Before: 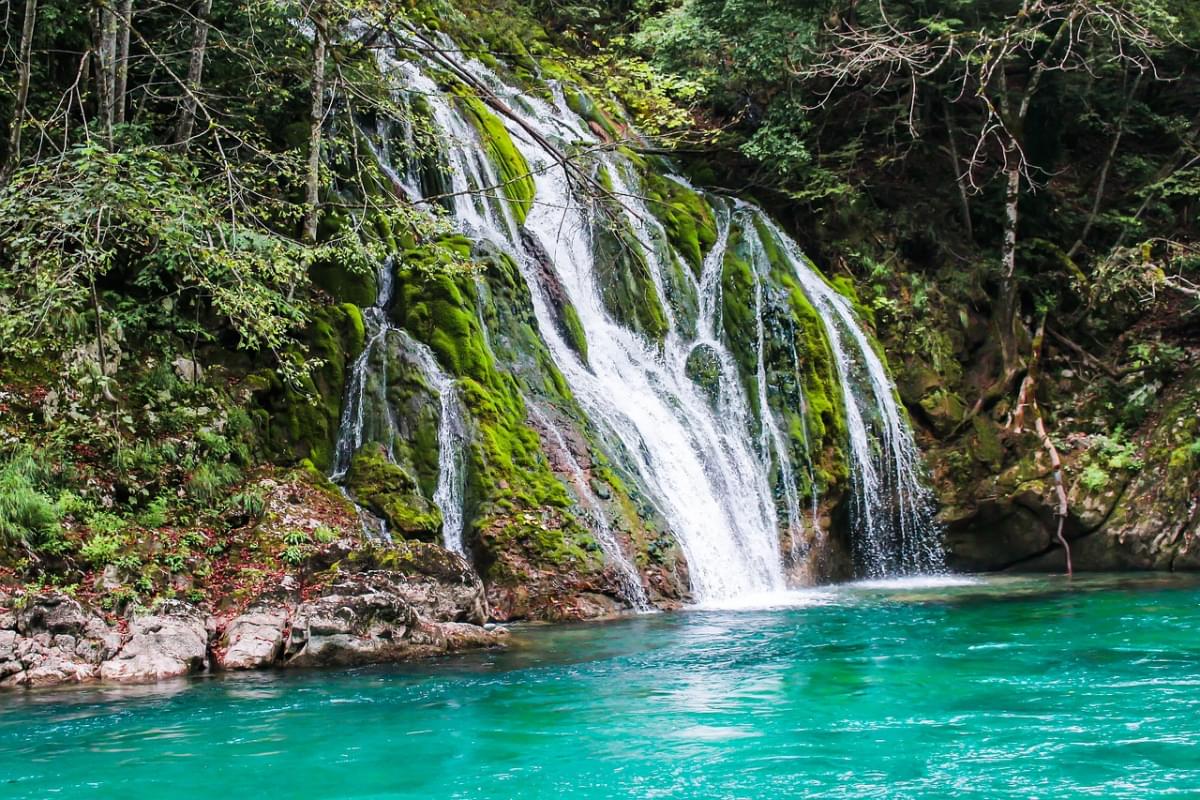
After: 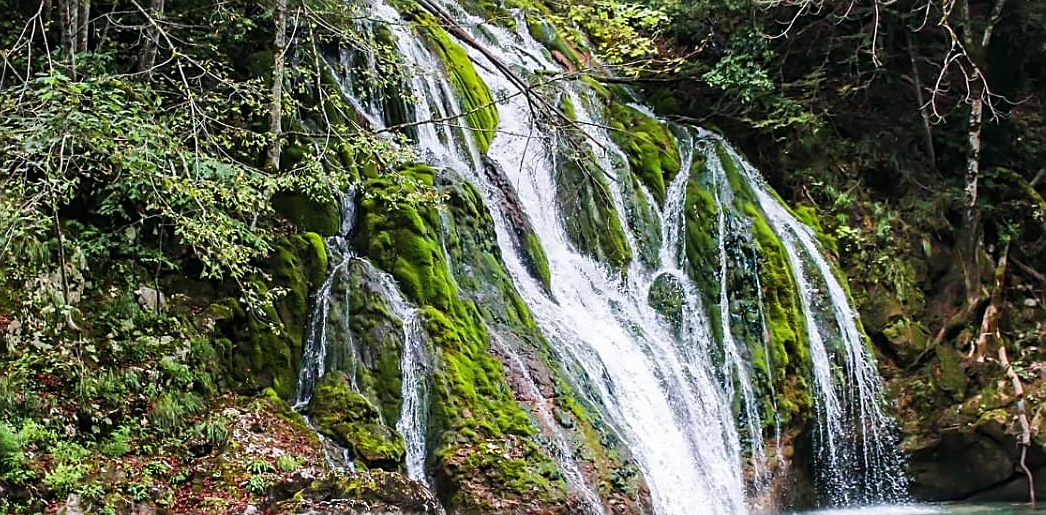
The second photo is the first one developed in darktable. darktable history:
crop: left 3.146%, top 8.952%, right 9.657%, bottom 26.66%
sharpen: on, module defaults
